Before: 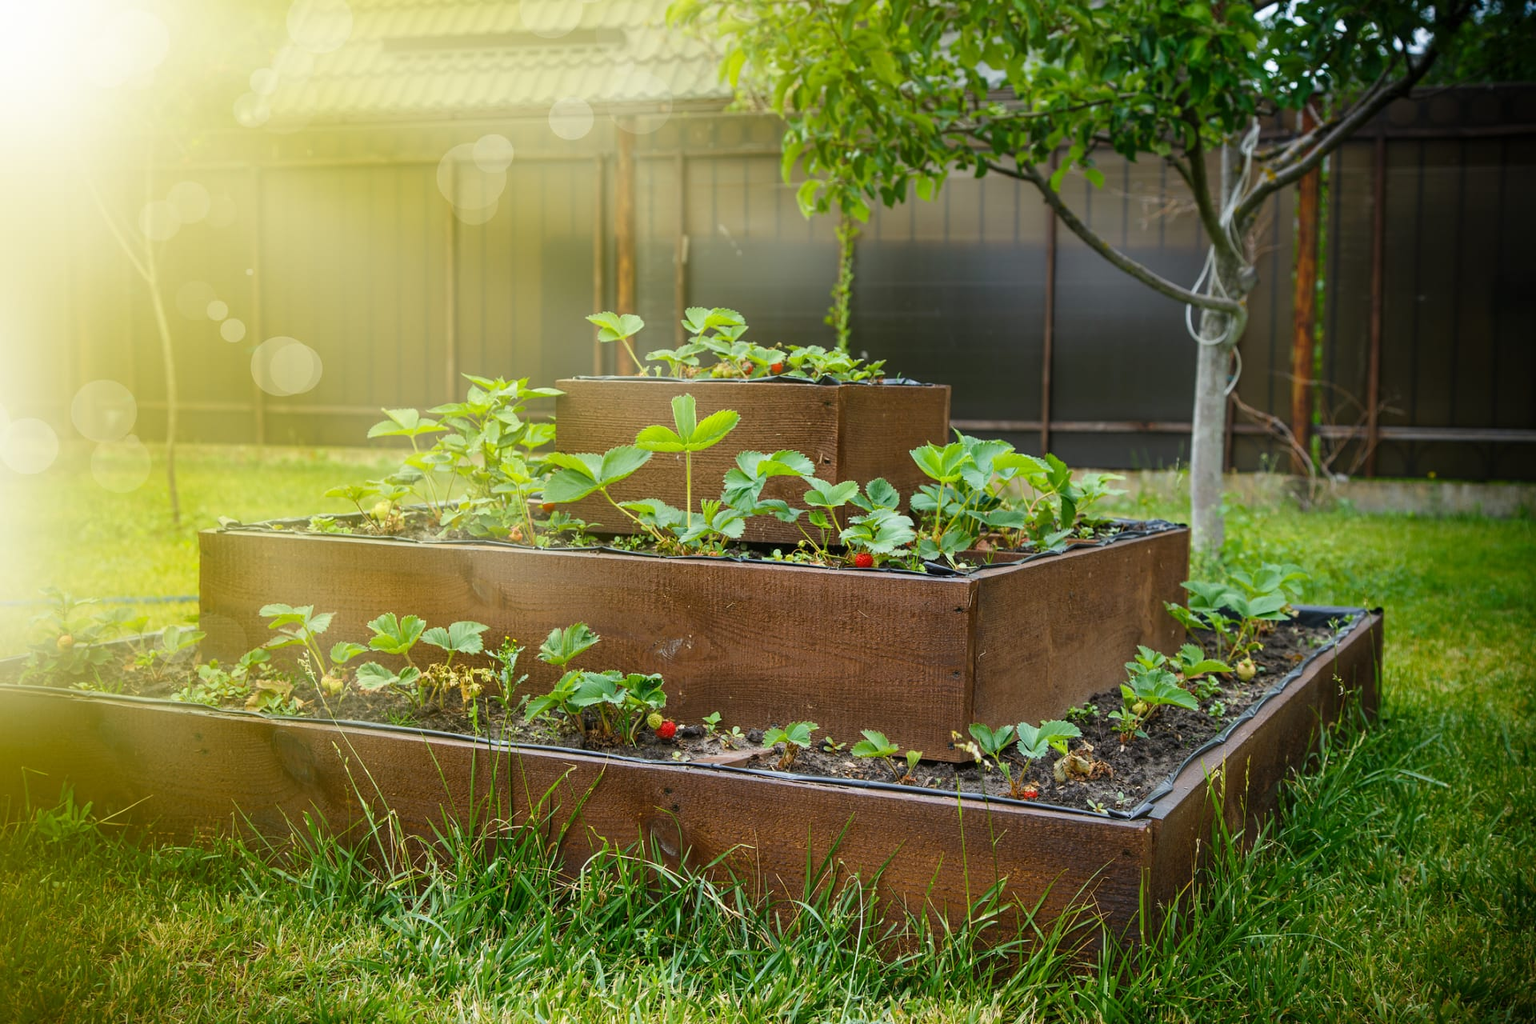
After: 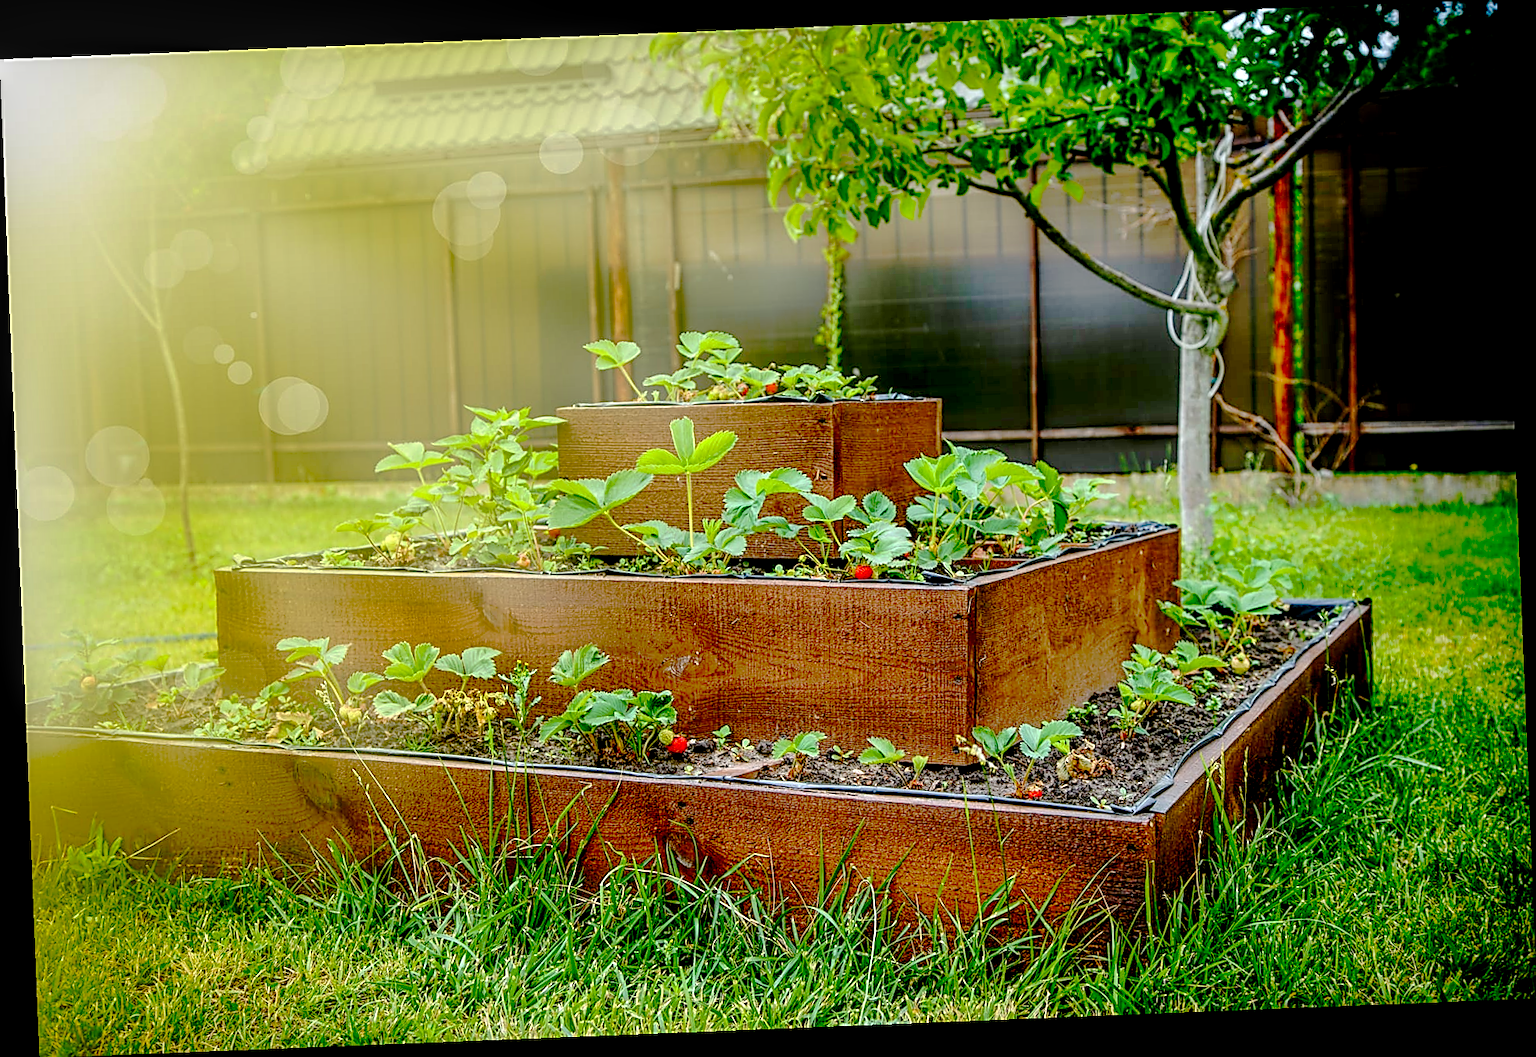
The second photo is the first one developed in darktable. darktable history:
local contrast: detail 160%
tone curve: curves: ch0 [(0, 0) (0.003, 0.019) (0.011, 0.019) (0.025, 0.023) (0.044, 0.032) (0.069, 0.046) (0.1, 0.073) (0.136, 0.129) (0.177, 0.207) (0.224, 0.295) (0.277, 0.394) (0.335, 0.48) (0.399, 0.524) (0.468, 0.575) (0.543, 0.628) (0.623, 0.684) (0.709, 0.739) (0.801, 0.808) (0.898, 0.9) (1, 1)], preserve colors none
rotate and perspective: rotation -2.29°, automatic cropping off
sharpen: amount 0.901
color contrast: green-magenta contrast 1.69, blue-yellow contrast 1.49
exposure: black level correction 0.009, exposure -0.159 EV, compensate highlight preservation false
